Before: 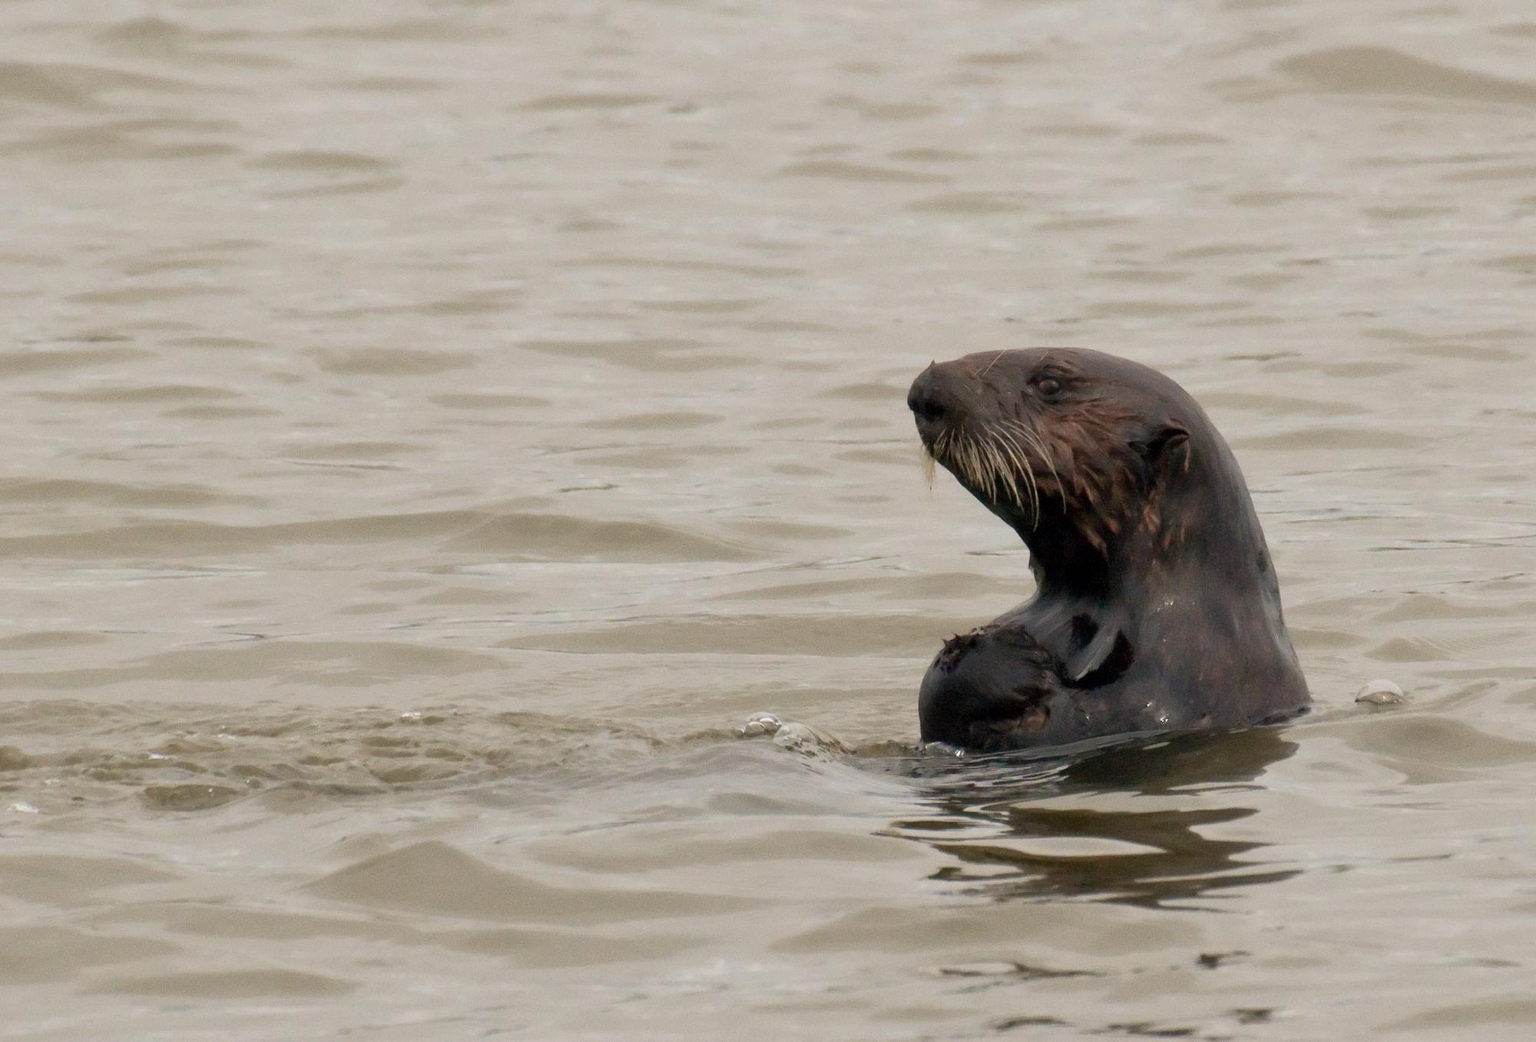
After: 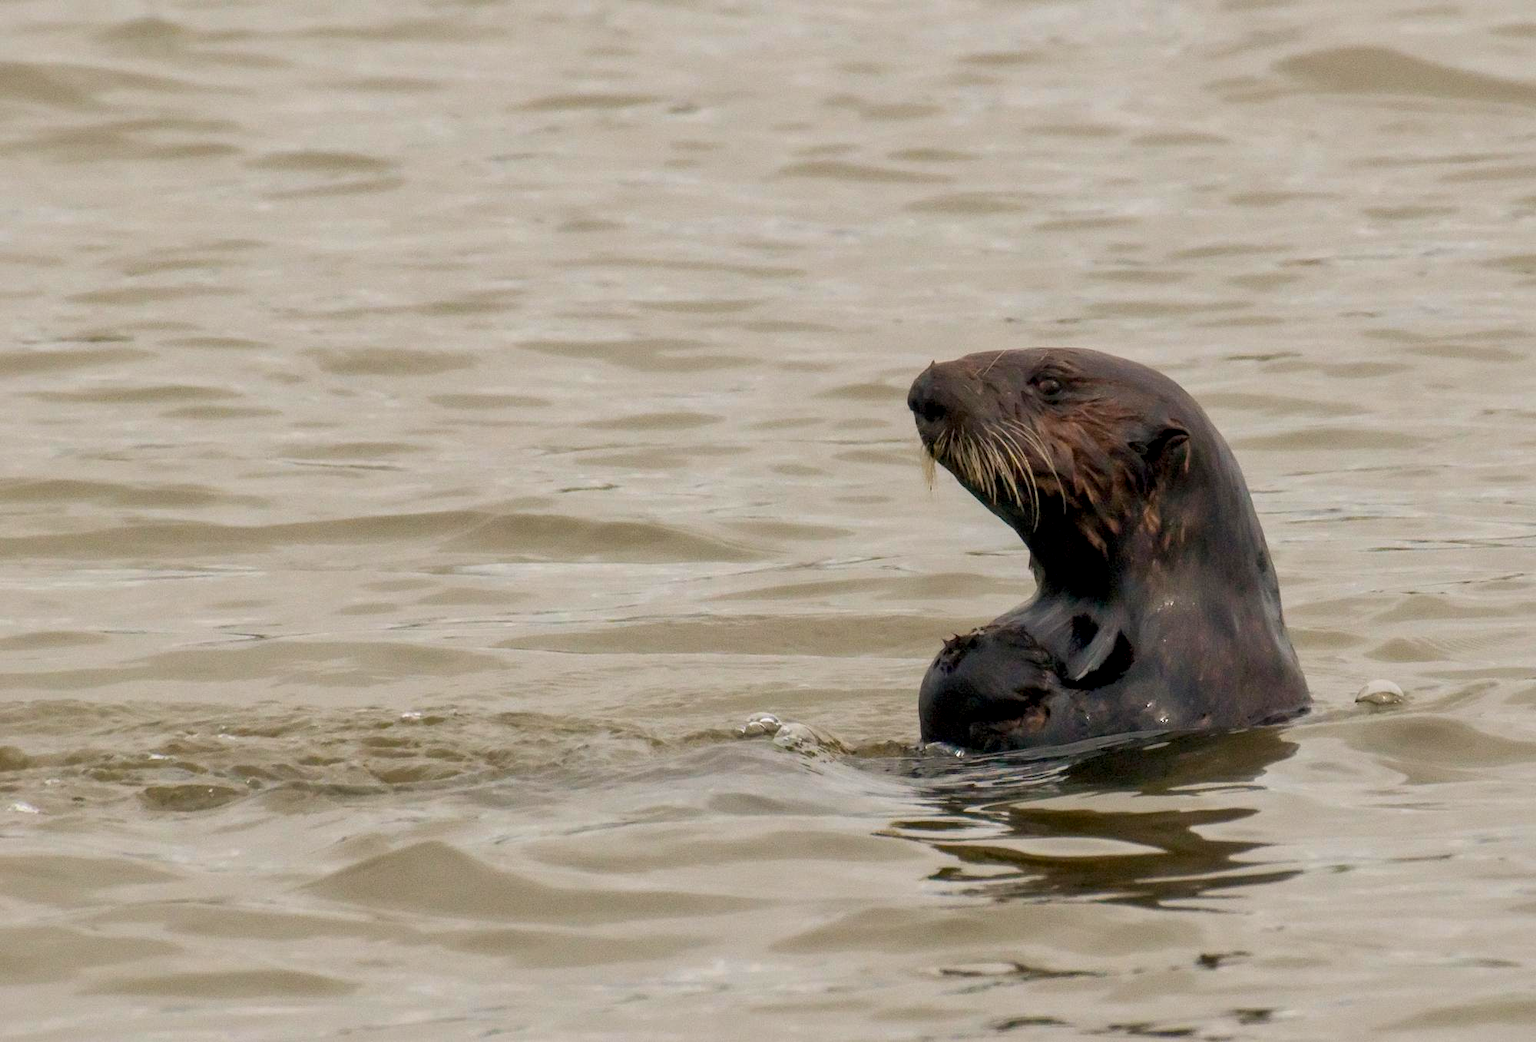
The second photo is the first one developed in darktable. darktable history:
color balance rgb: perceptual saturation grading › global saturation 25%, global vibrance 20%
local contrast: detail 130%
shadows and highlights: shadows 25, highlights -25
